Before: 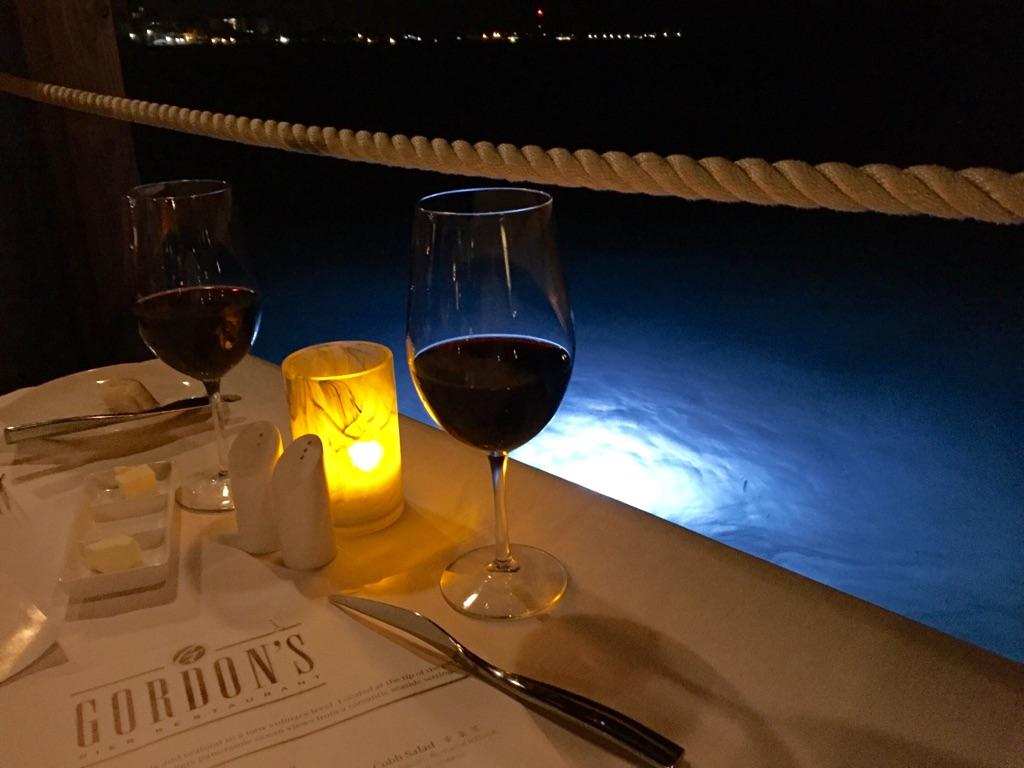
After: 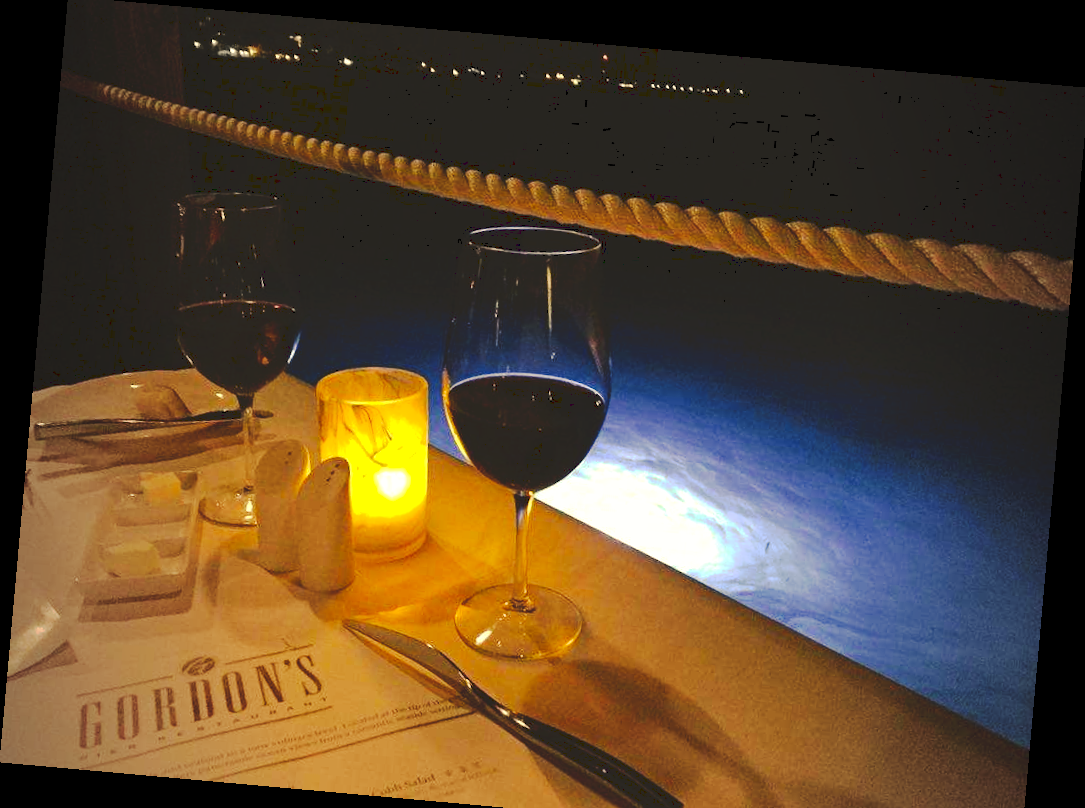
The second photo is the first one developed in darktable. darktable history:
shadows and highlights: shadows -10, white point adjustment 1.5, highlights 10
tone curve: curves: ch0 [(0, 0) (0.003, 0.145) (0.011, 0.148) (0.025, 0.15) (0.044, 0.159) (0.069, 0.16) (0.1, 0.164) (0.136, 0.182) (0.177, 0.213) (0.224, 0.247) (0.277, 0.298) (0.335, 0.37) (0.399, 0.456) (0.468, 0.552) (0.543, 0.641) (0.623, 0.713) (0.709, 0.768) (0.801, 0.825) (0.898, 0.868) (1, 1)], preserve colors none
crop: top 0.448%, right 0.264%, bottom 5.045%
exposure: exposure 0.4 EV, compensate highlight preservation false
rotate and perspective: rotation 5.12°, automatic cropping off
color correction: highlights a* 2.72, highlights b* 22.8
vignetting: fall-off start 97%, fall-off radius 100%, width/height ratio 0.609, unbound false
